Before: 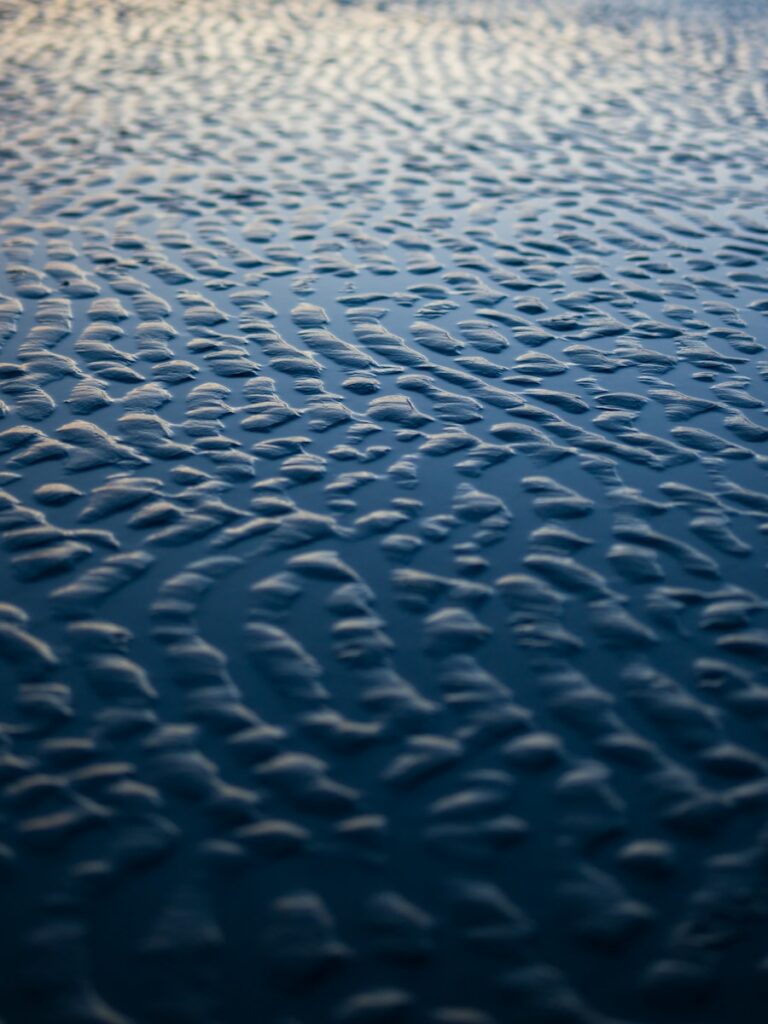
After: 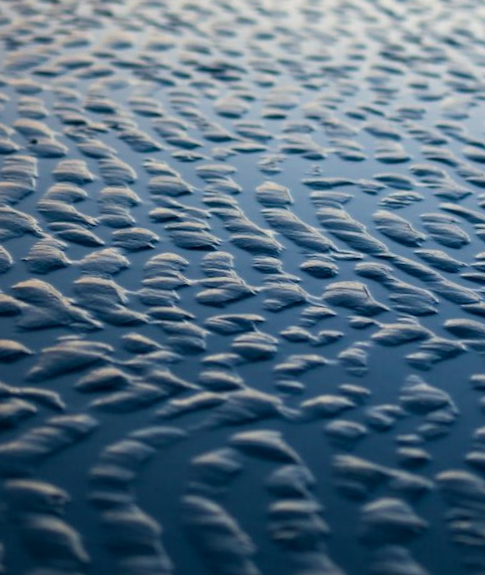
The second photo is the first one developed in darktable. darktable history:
color balance rgb: perceptual saturation grading › global saturation 25%, global vibrance 20%
contrast brightness saturation: contrast 0.06, brightness -0.01, saturation -0.23
crop and rotate: angle -4.99°, left 2.122%, top 6.945%, right 27.566%, bottom 30.519%
